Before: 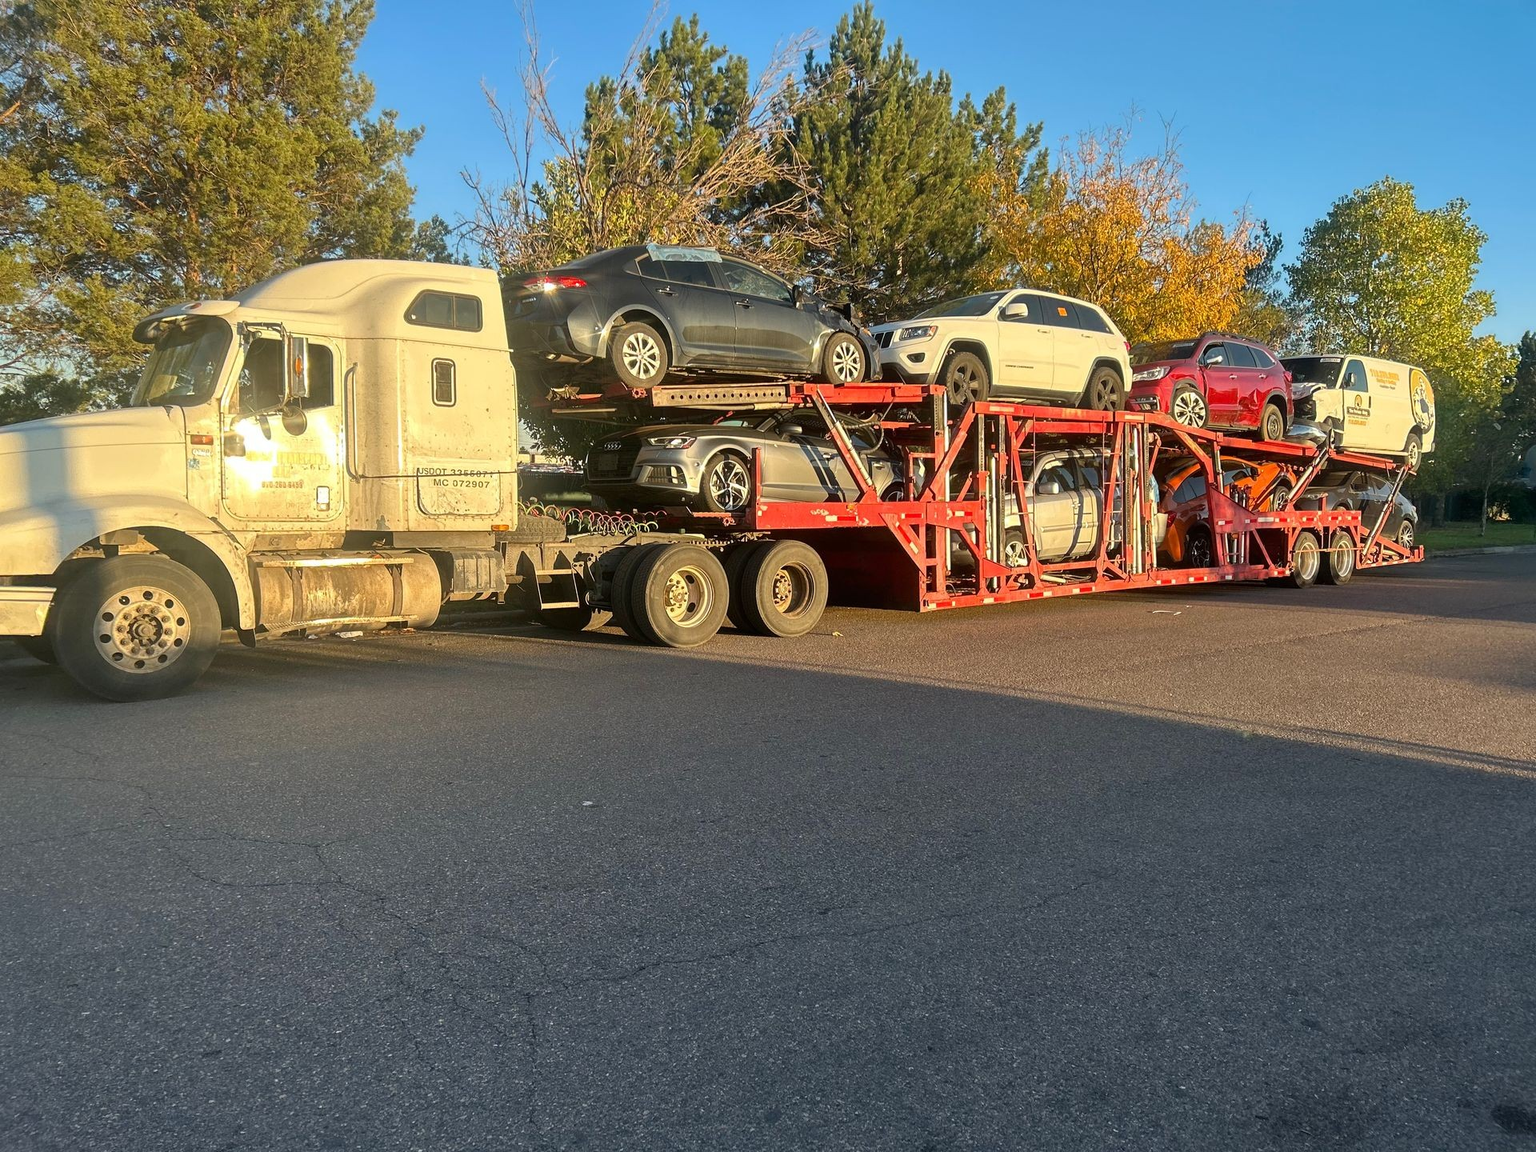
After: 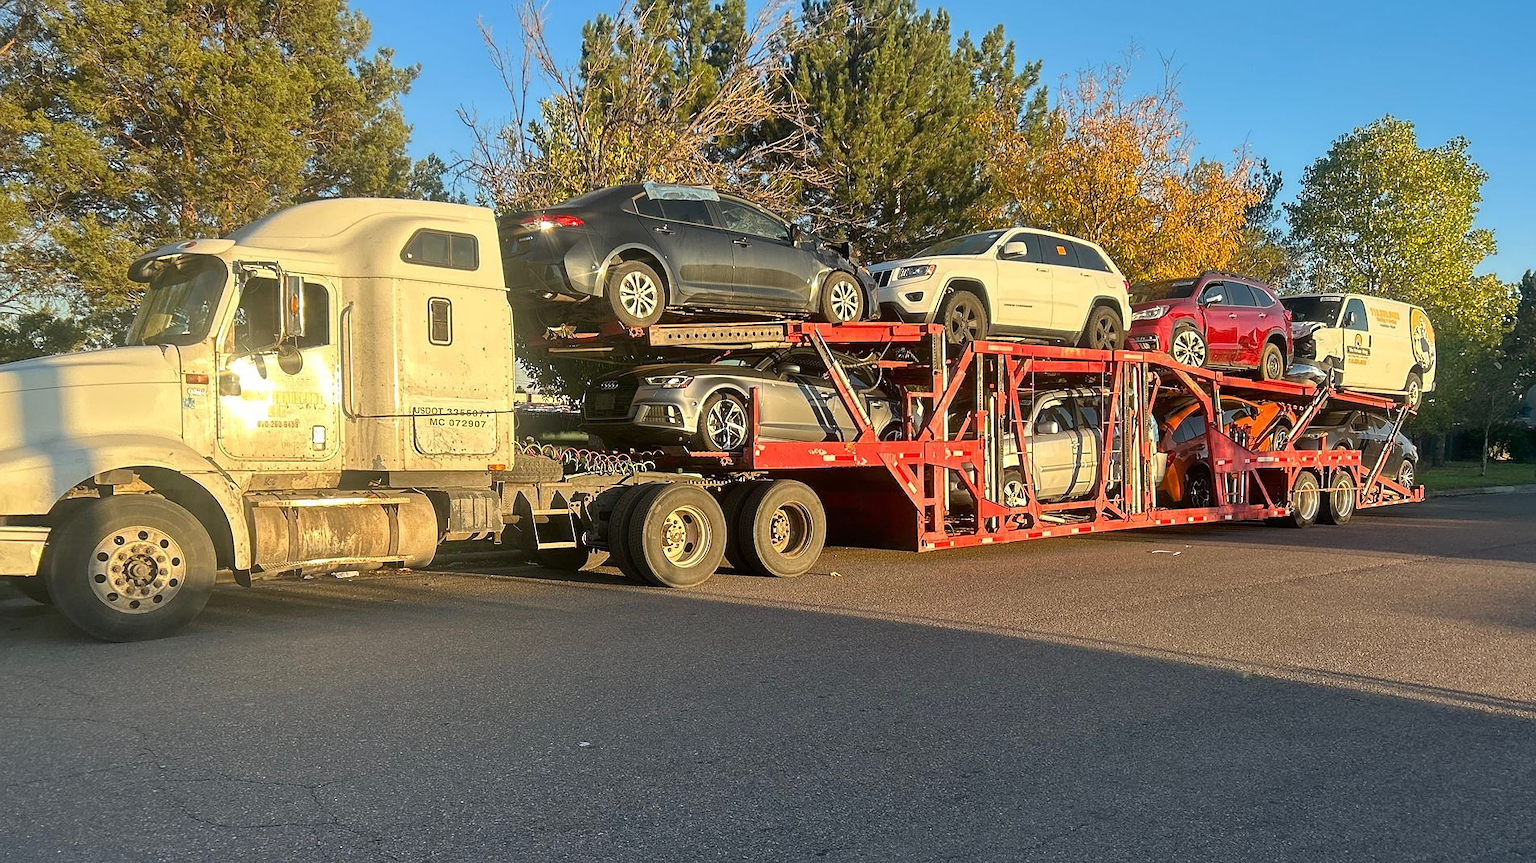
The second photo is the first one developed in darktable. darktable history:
crop: left 0.387%, top 5.469%, bottom 19.809%
sharpen: radius 1
